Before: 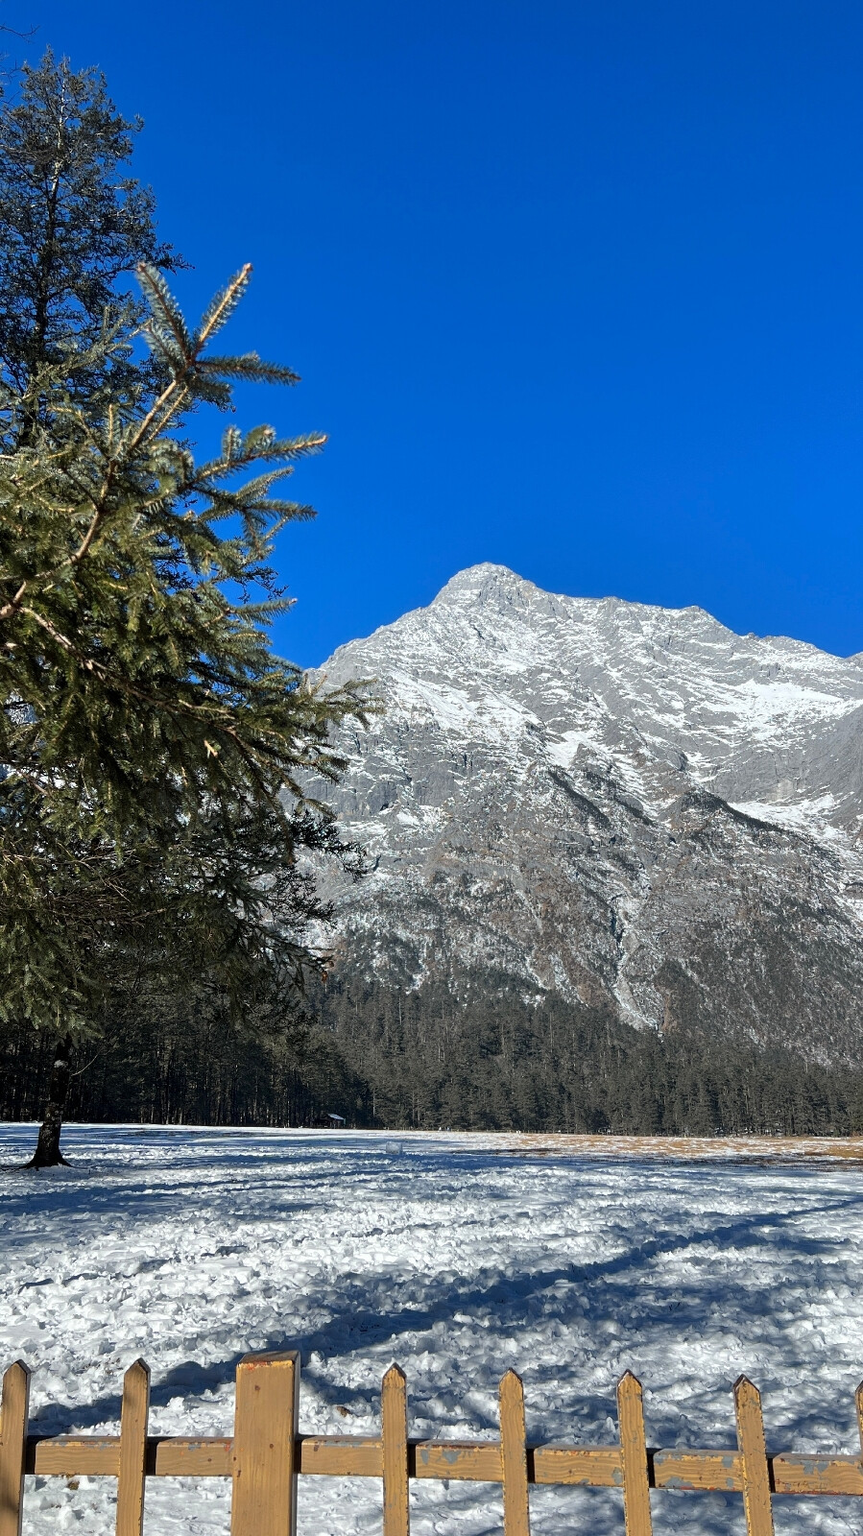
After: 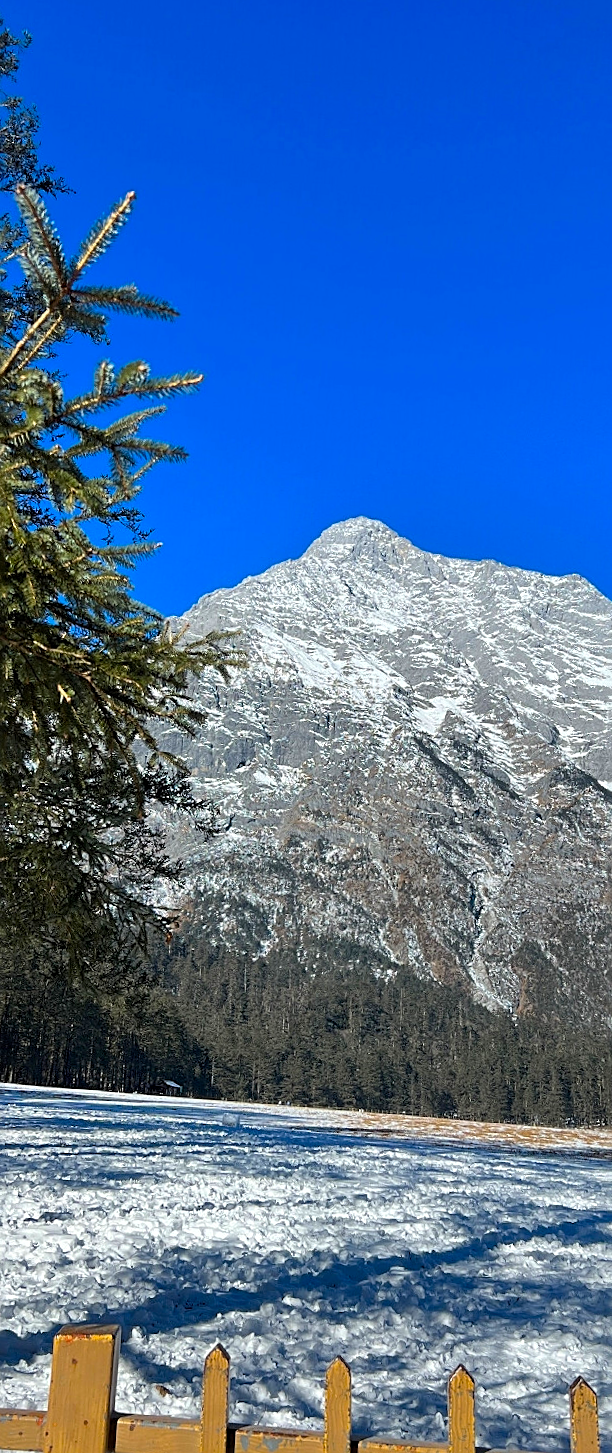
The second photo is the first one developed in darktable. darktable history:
color balance rgb: perceptual saturation grading › global saturation 20%, global vibrance 20%
crop and rotate: angle -3.27°, left 14.277%, top 0.028%, right 10.766%, bottom 0.028%
contrast brightness saturation: saturation 0.1
sharpen: on, module defaults
